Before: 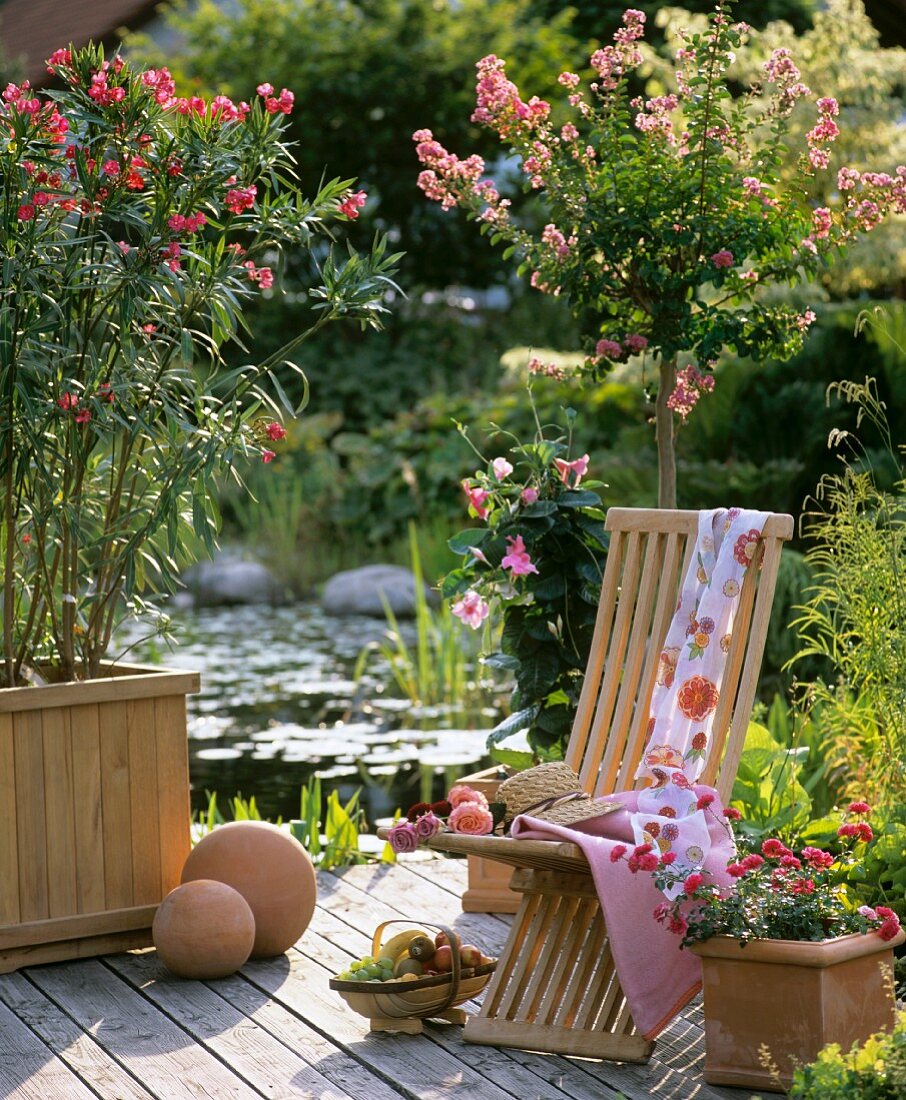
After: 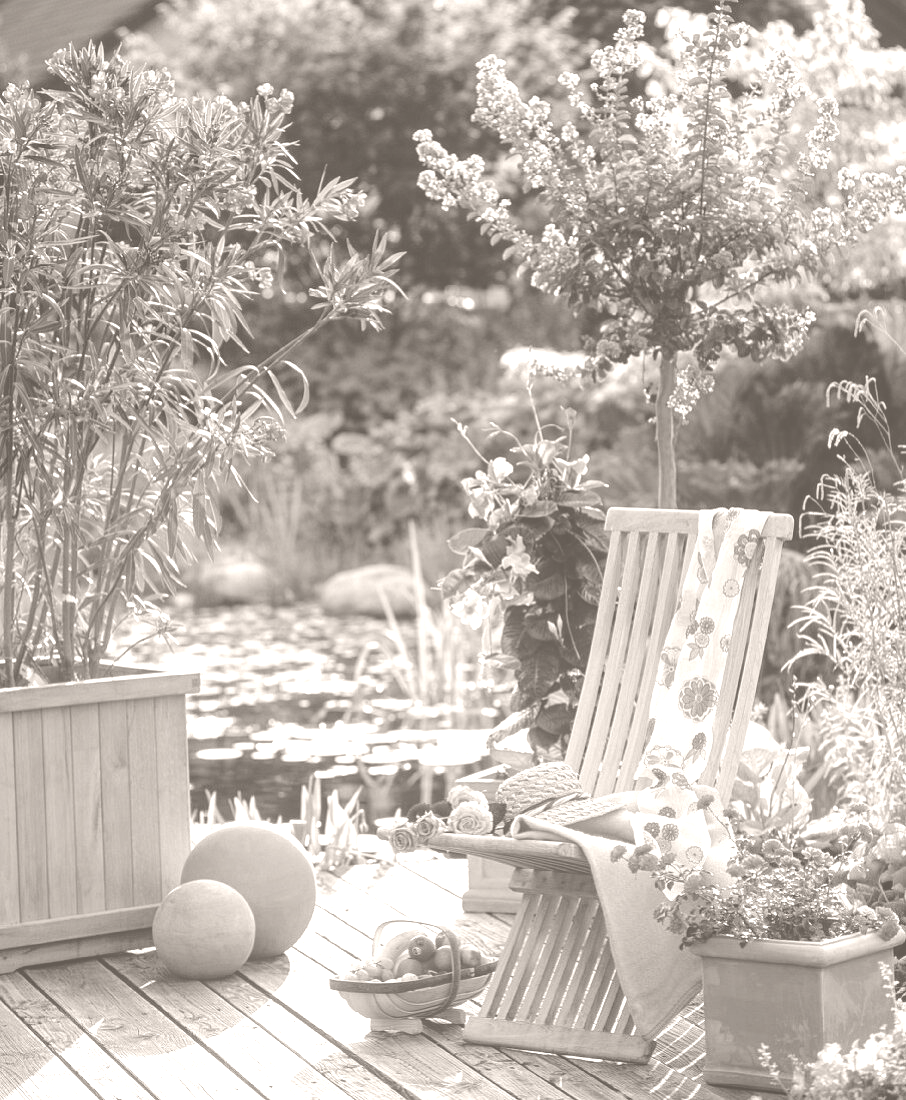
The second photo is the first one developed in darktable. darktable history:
local contrast: highlights 48%, shadows 0%, detail 100%
color zones: curves: ch1 [(0.263, 0.53) (0.376, 0.287) (0.487, 0.512) (0.748, 0.547) (1, 0.513)]; ch2 [(0.262, 0.45) (0.751, 0.477)], mix 31.98%
colorize: hue 34.49°, saturation 35.33%, source mix 100%, lightness 55%, version 1
